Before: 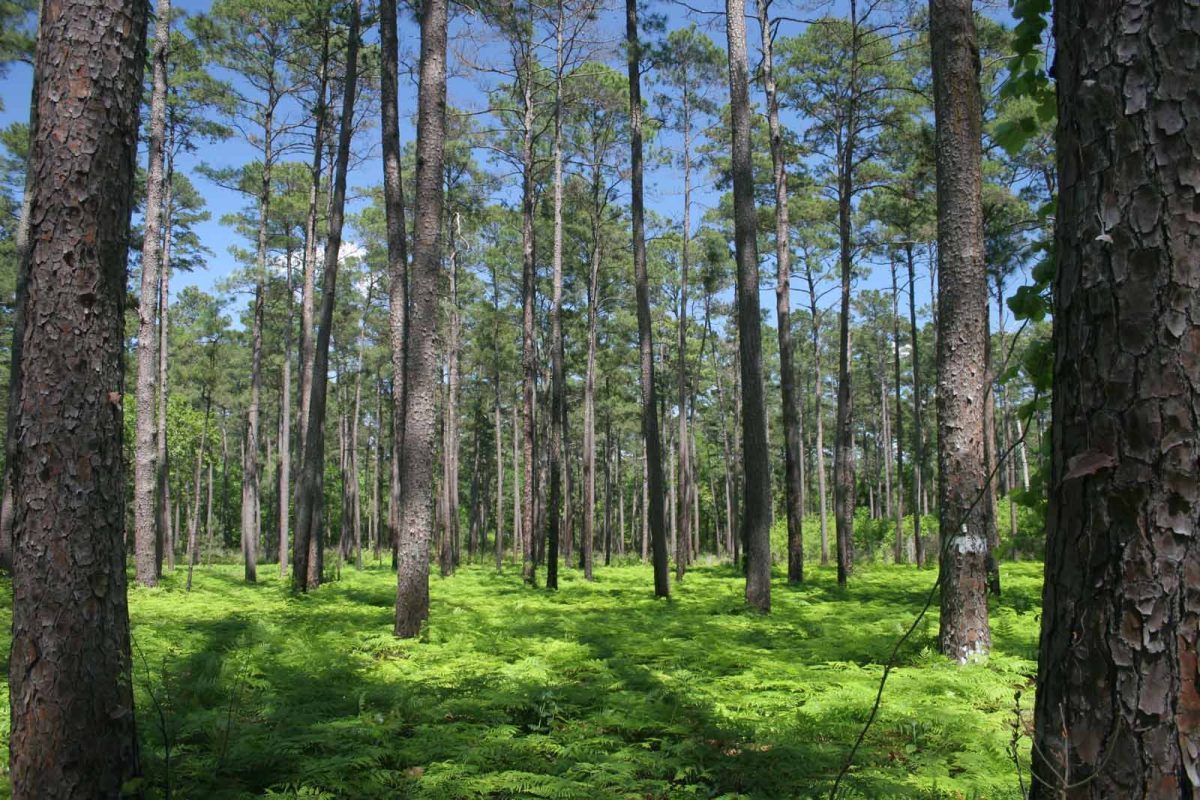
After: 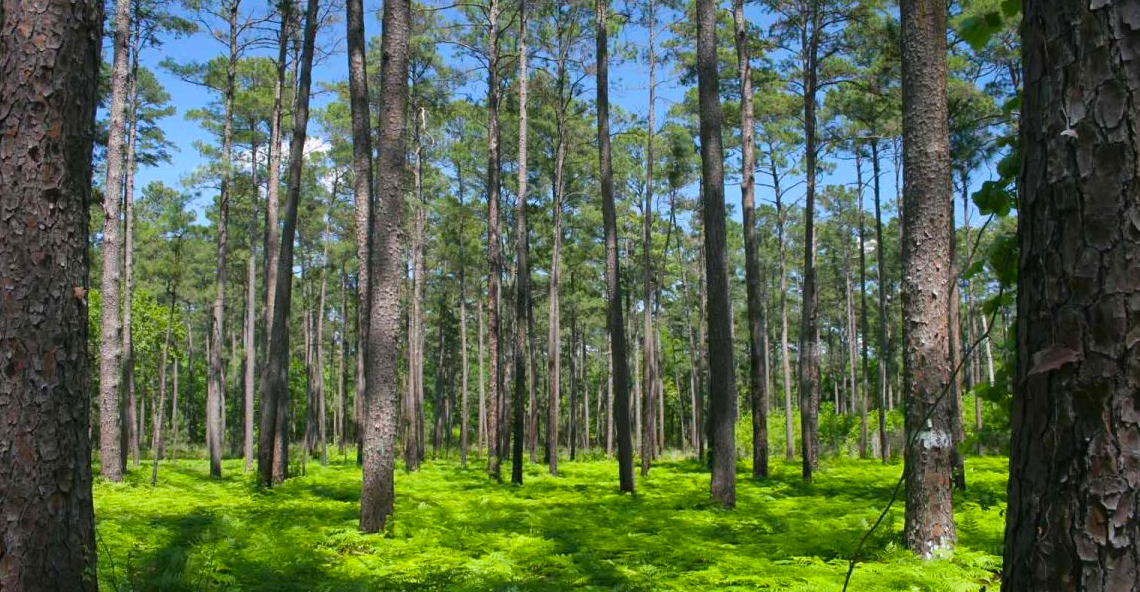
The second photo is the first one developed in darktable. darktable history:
crop and rotate: left 2.991%, top 13.302%, right 1.981%, bottom 12.636%
color balance rgb: perceptual saturation grading › global saturation 20%, global vibrance 20%
